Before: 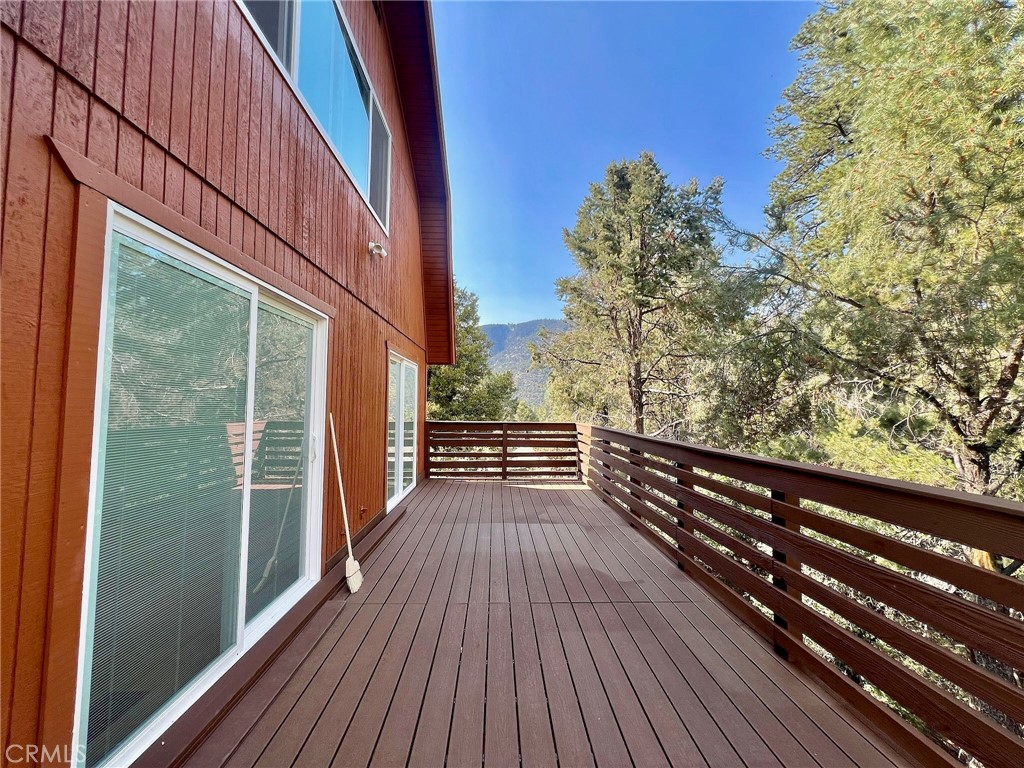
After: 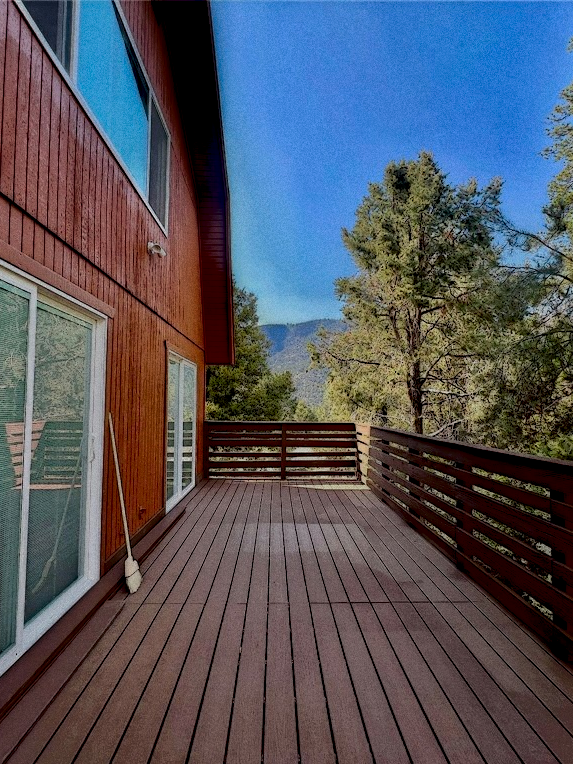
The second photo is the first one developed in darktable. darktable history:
grain: on, module defaults
contrast brightness saturation: contrast 0.04, saturation 0.07
crop: left 21.674%, right 22.086%
local contrast: highlights 0%, shadows 198%, detail 164%, midtone range 0.001
